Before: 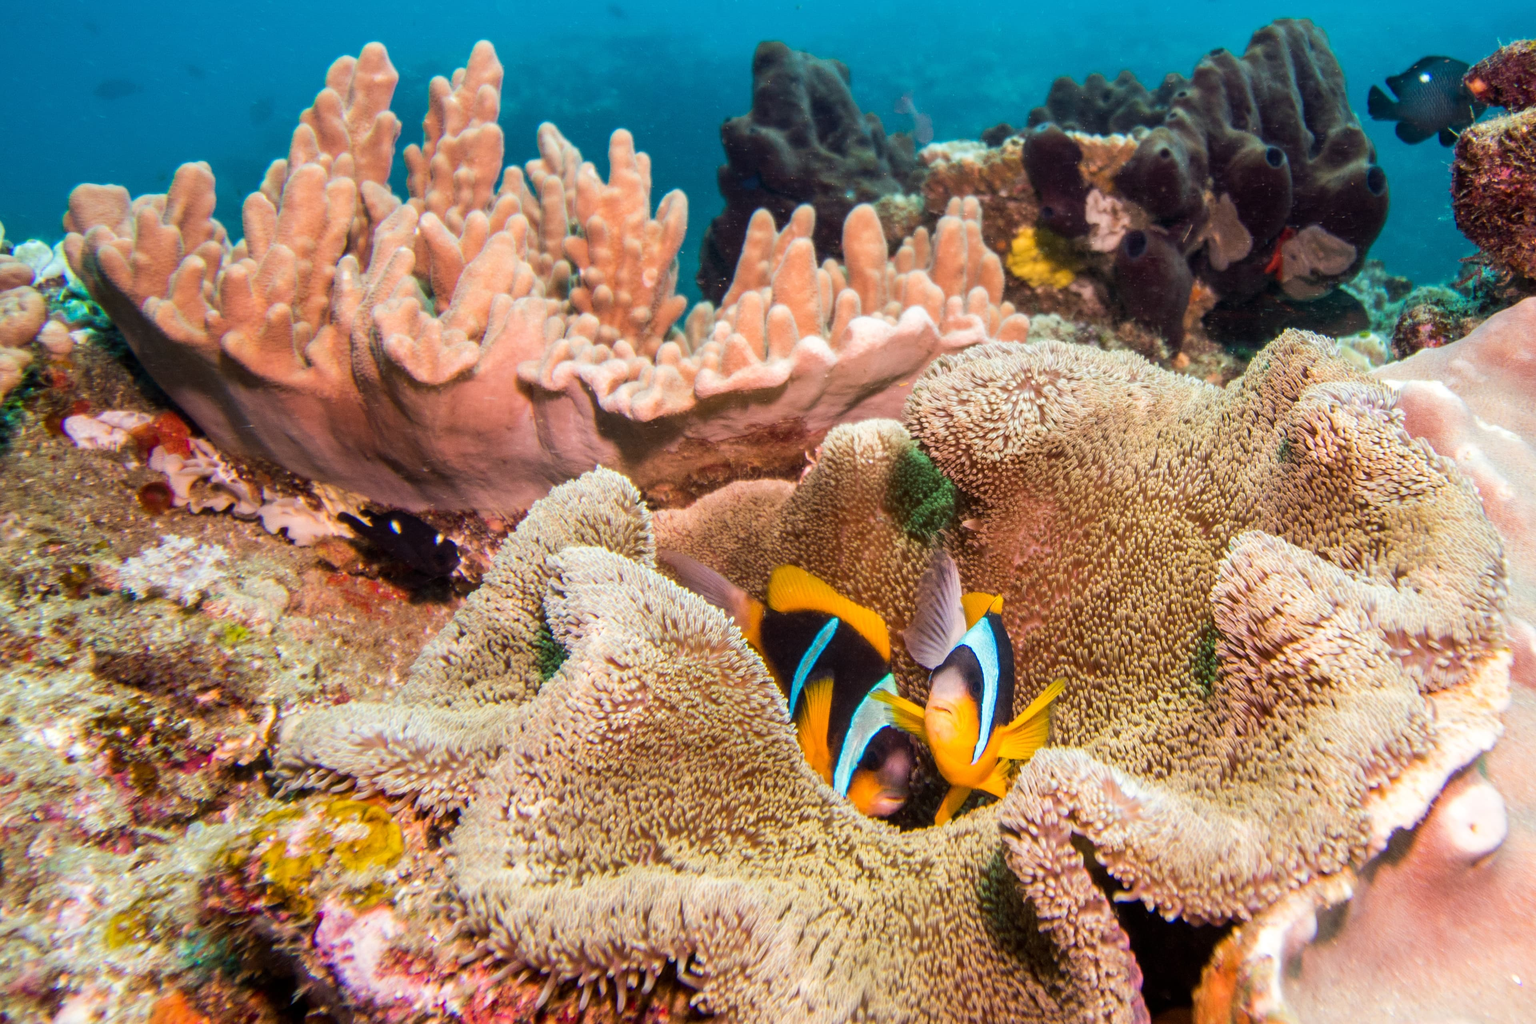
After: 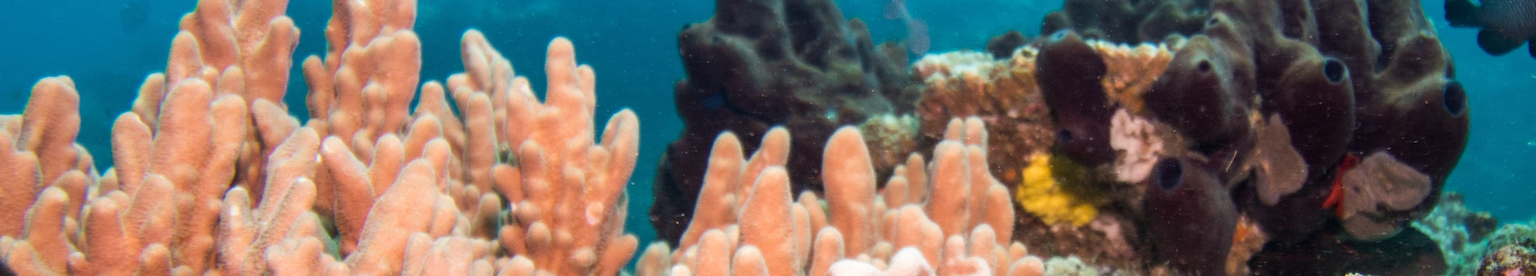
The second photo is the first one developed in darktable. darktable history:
crop and rotate: left 9.686%, top 9.558%, right 5.883%, bottom 67.614%
